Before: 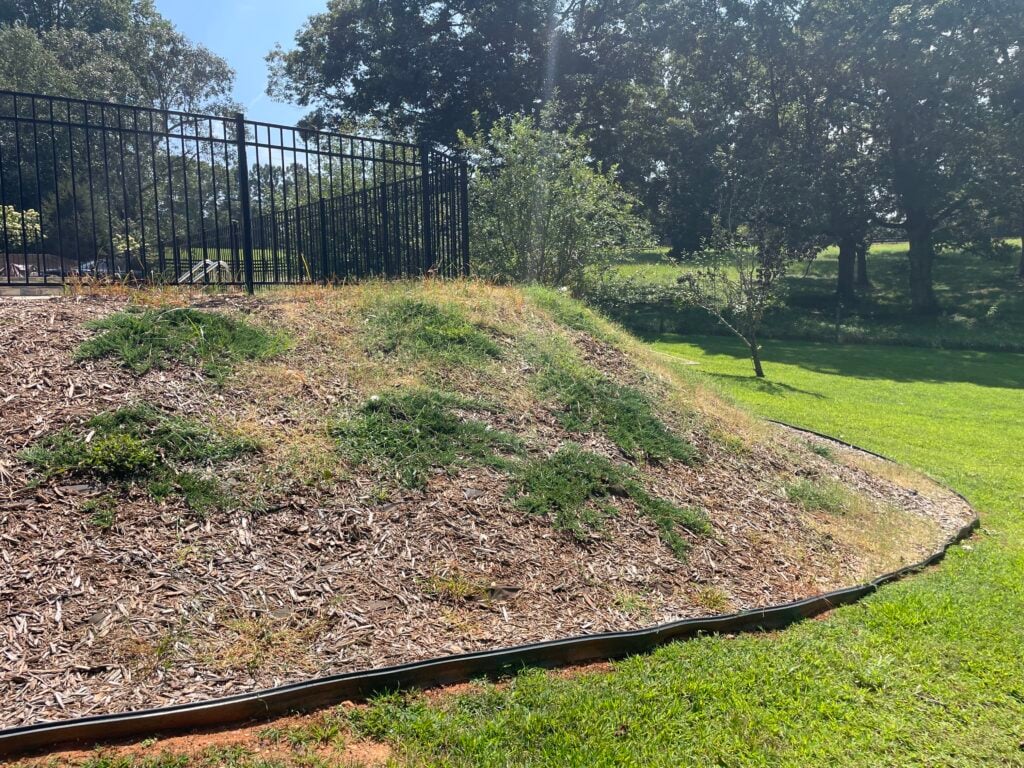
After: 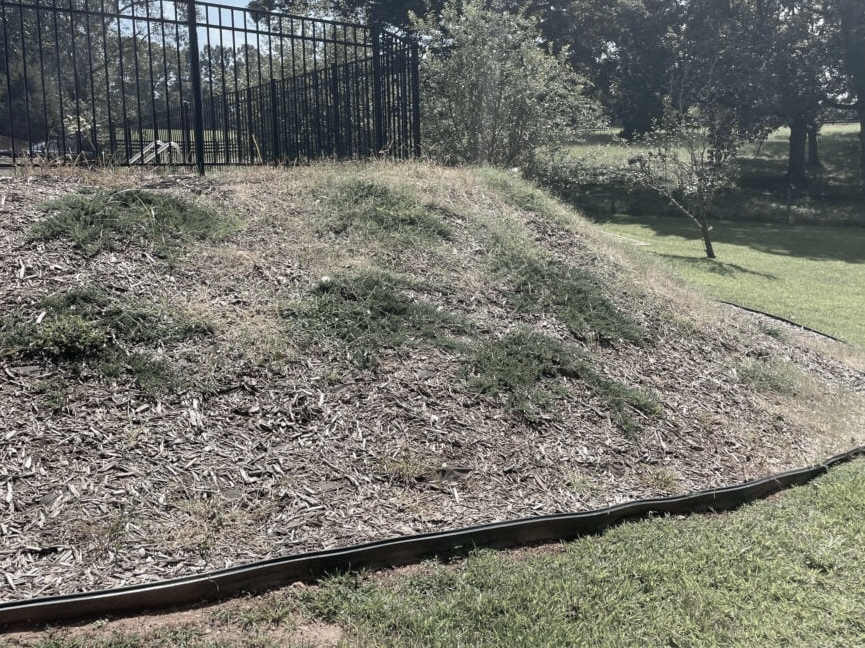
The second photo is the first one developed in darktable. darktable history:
crop and rotate: left 4.842%, top 15.51%, right 10.668%
shadows and highlights: shadows 37.27, highlights -28.18, soften with gaussian
color zones: curves: ch1 [(0.238, 0.163) (0.476, 0.2) (0.733, 0.322) (0.848, 0.134)]
